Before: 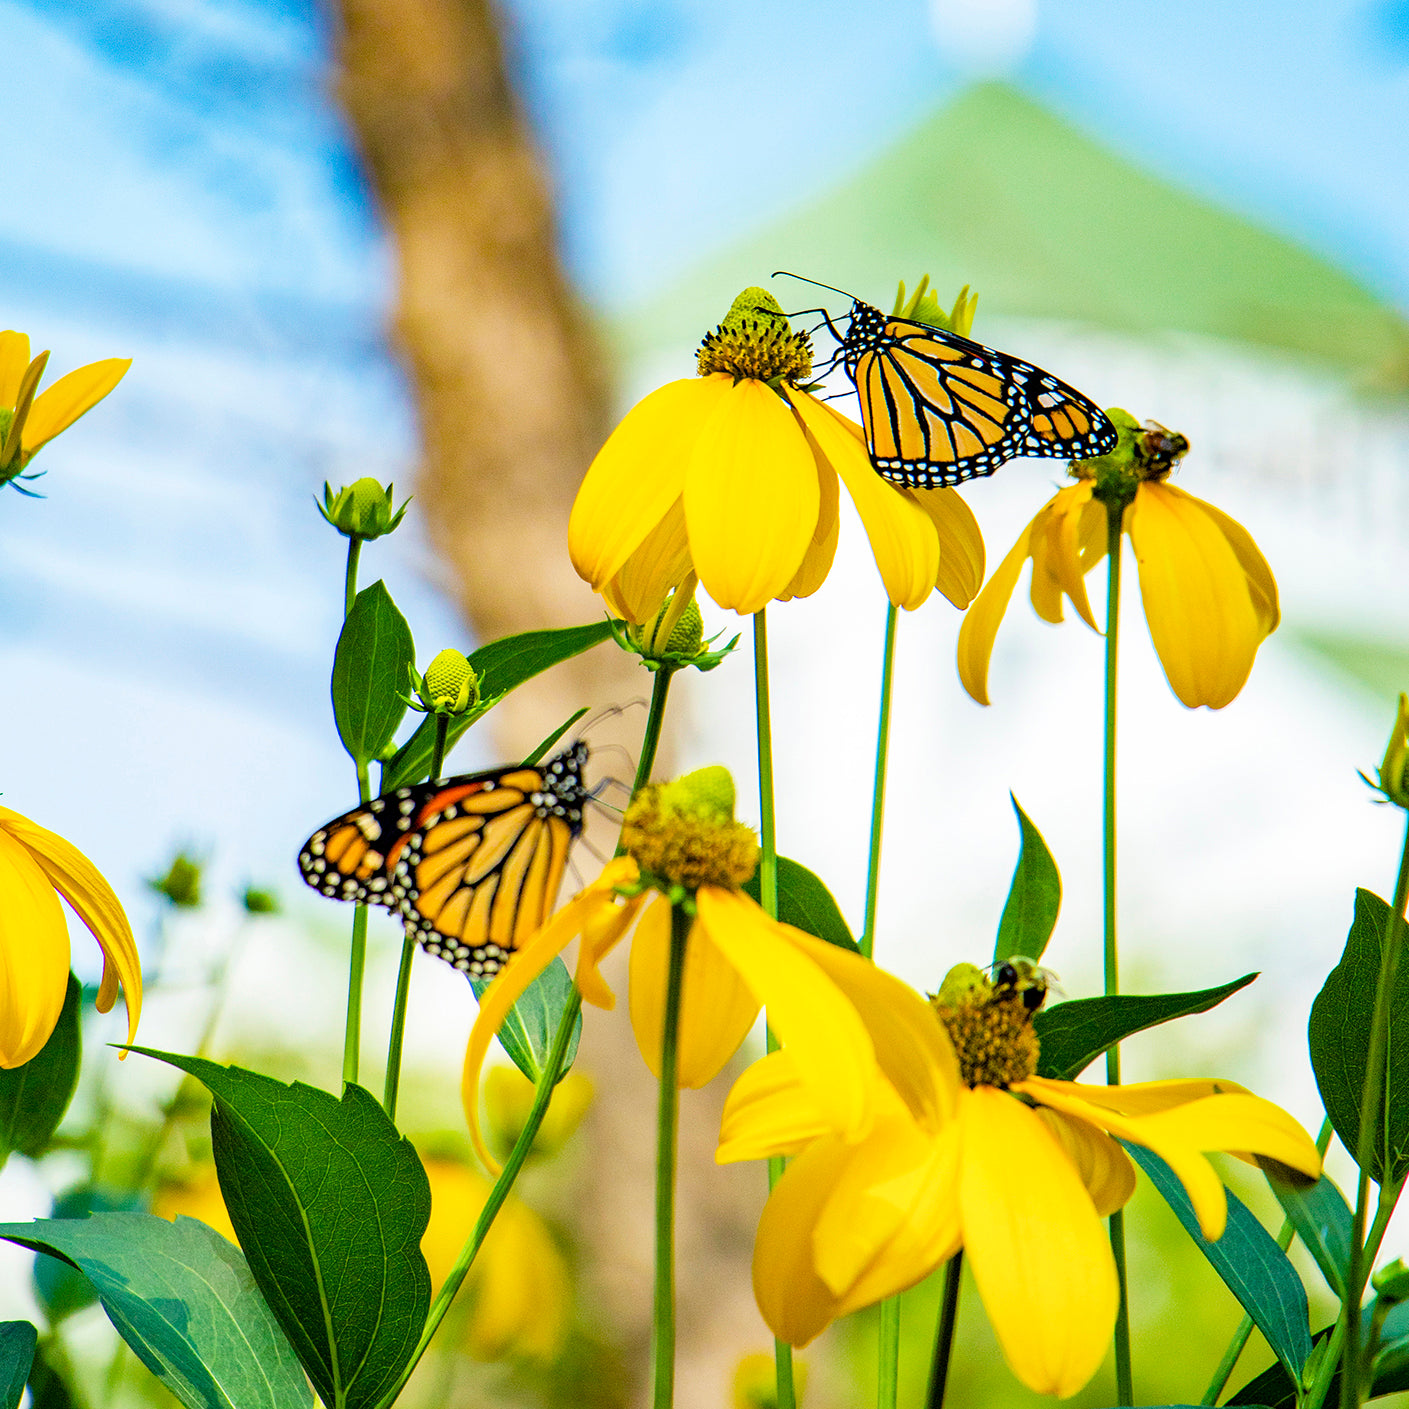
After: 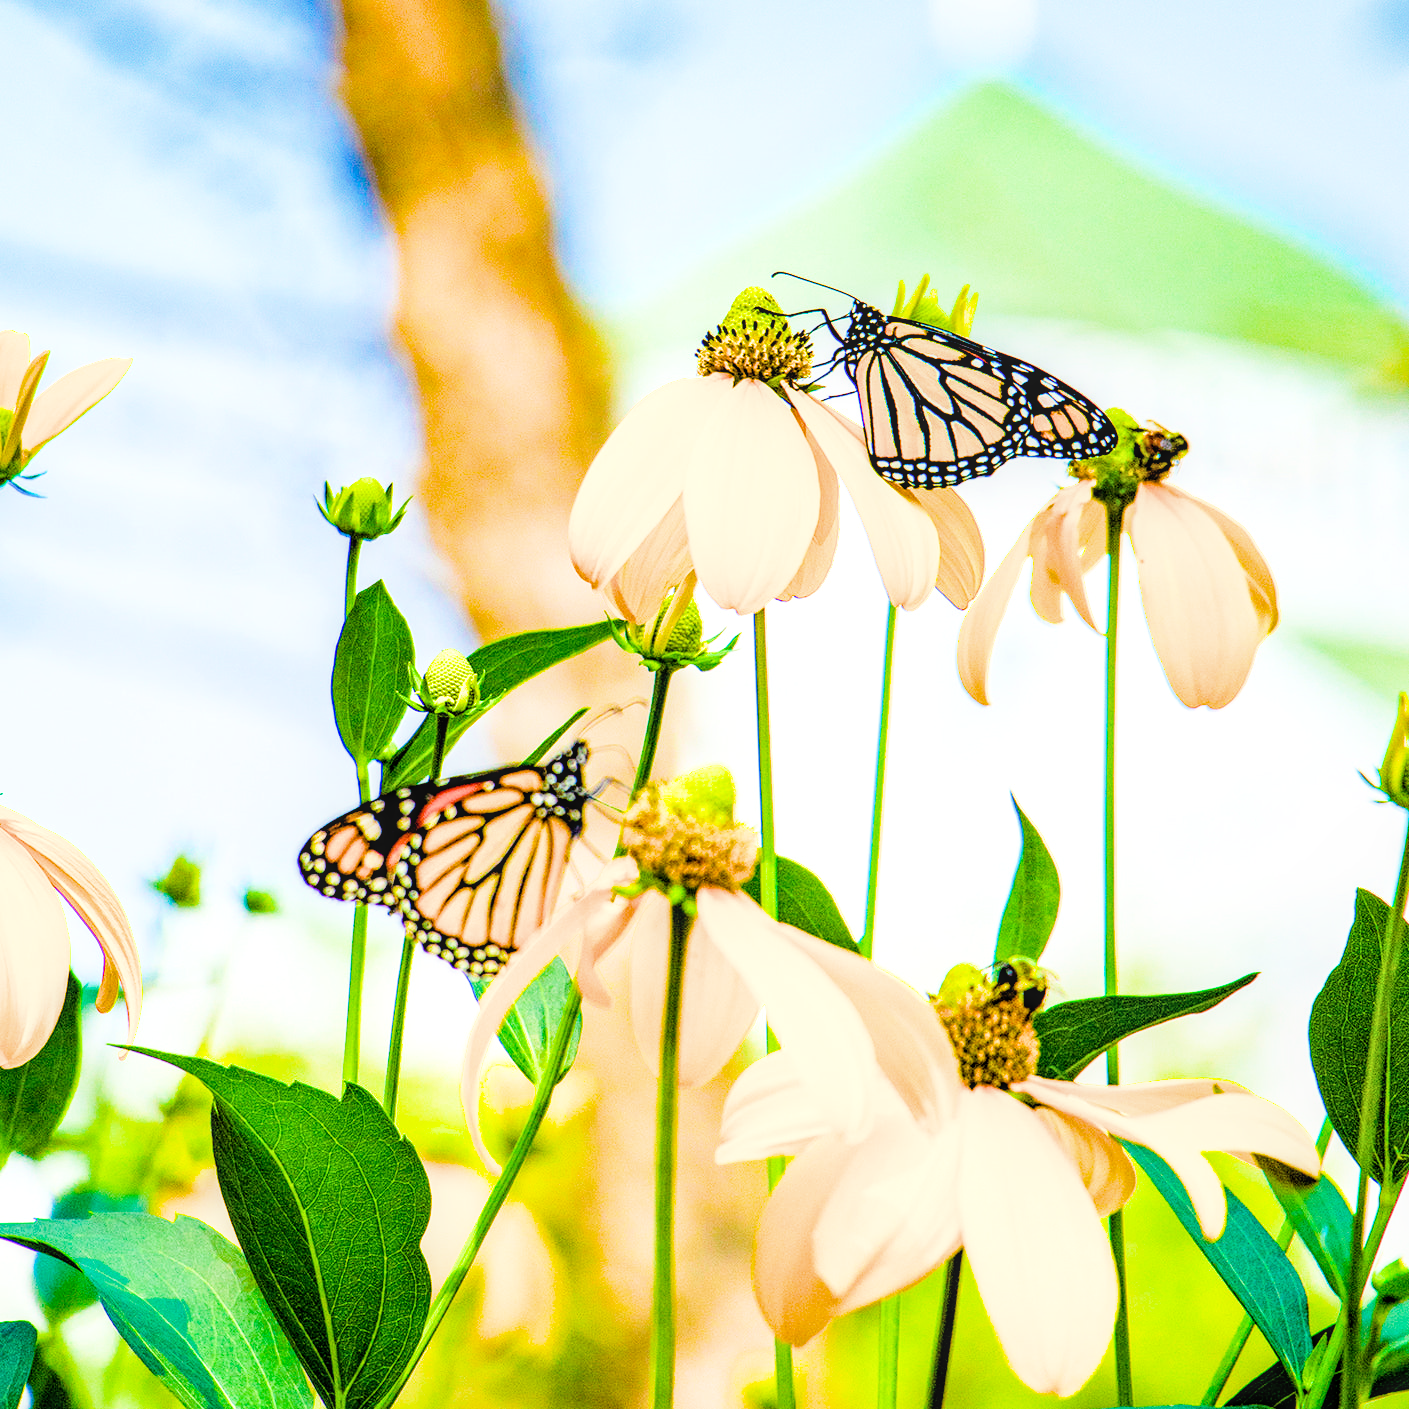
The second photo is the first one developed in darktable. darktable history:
local contrast: on, module defaults
color balance rgb: perceptual saturation grading › global saturation 30%, global vibrance 20%
exposure: black level correction 0, exposure 1.4 EV, compensate exposure bias true, compensate highlight preservation false
filmic rgb: black relative exposure -5 EV, hardness 2.88, contrast 1.2, highlights saturation mix -30%
